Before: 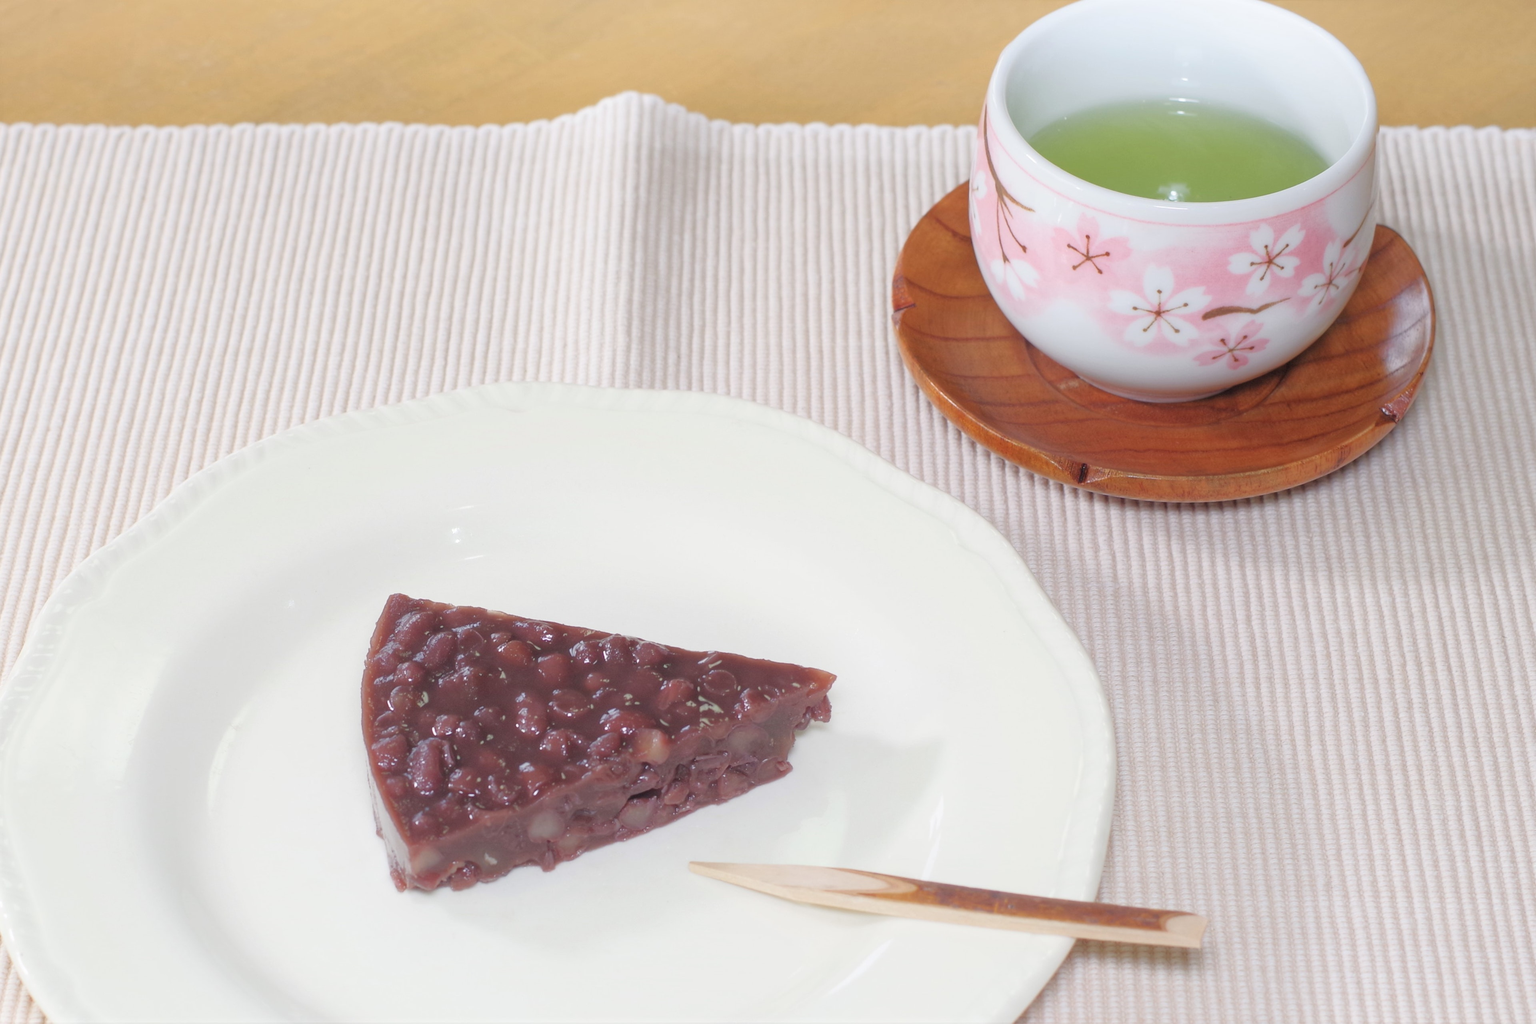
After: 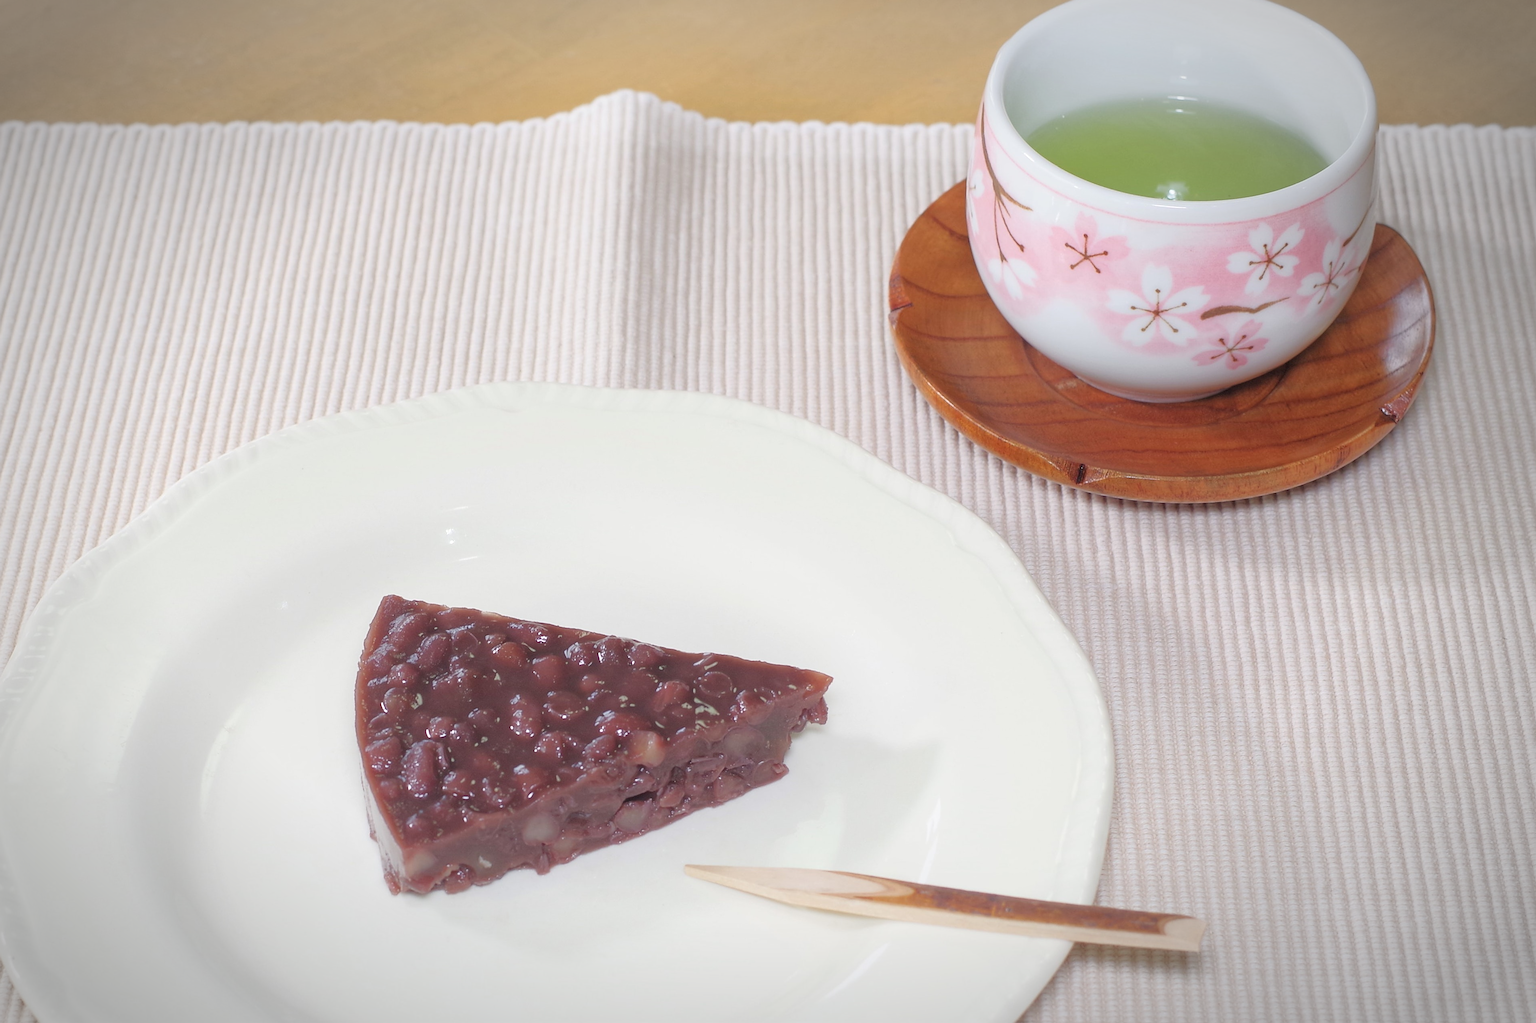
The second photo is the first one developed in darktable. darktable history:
sharpen: on, module defaults
crop and rotate: left 0.593%, top 0.278%, bottom 0.406%
vignetting: automatic ratio true, unbound false
